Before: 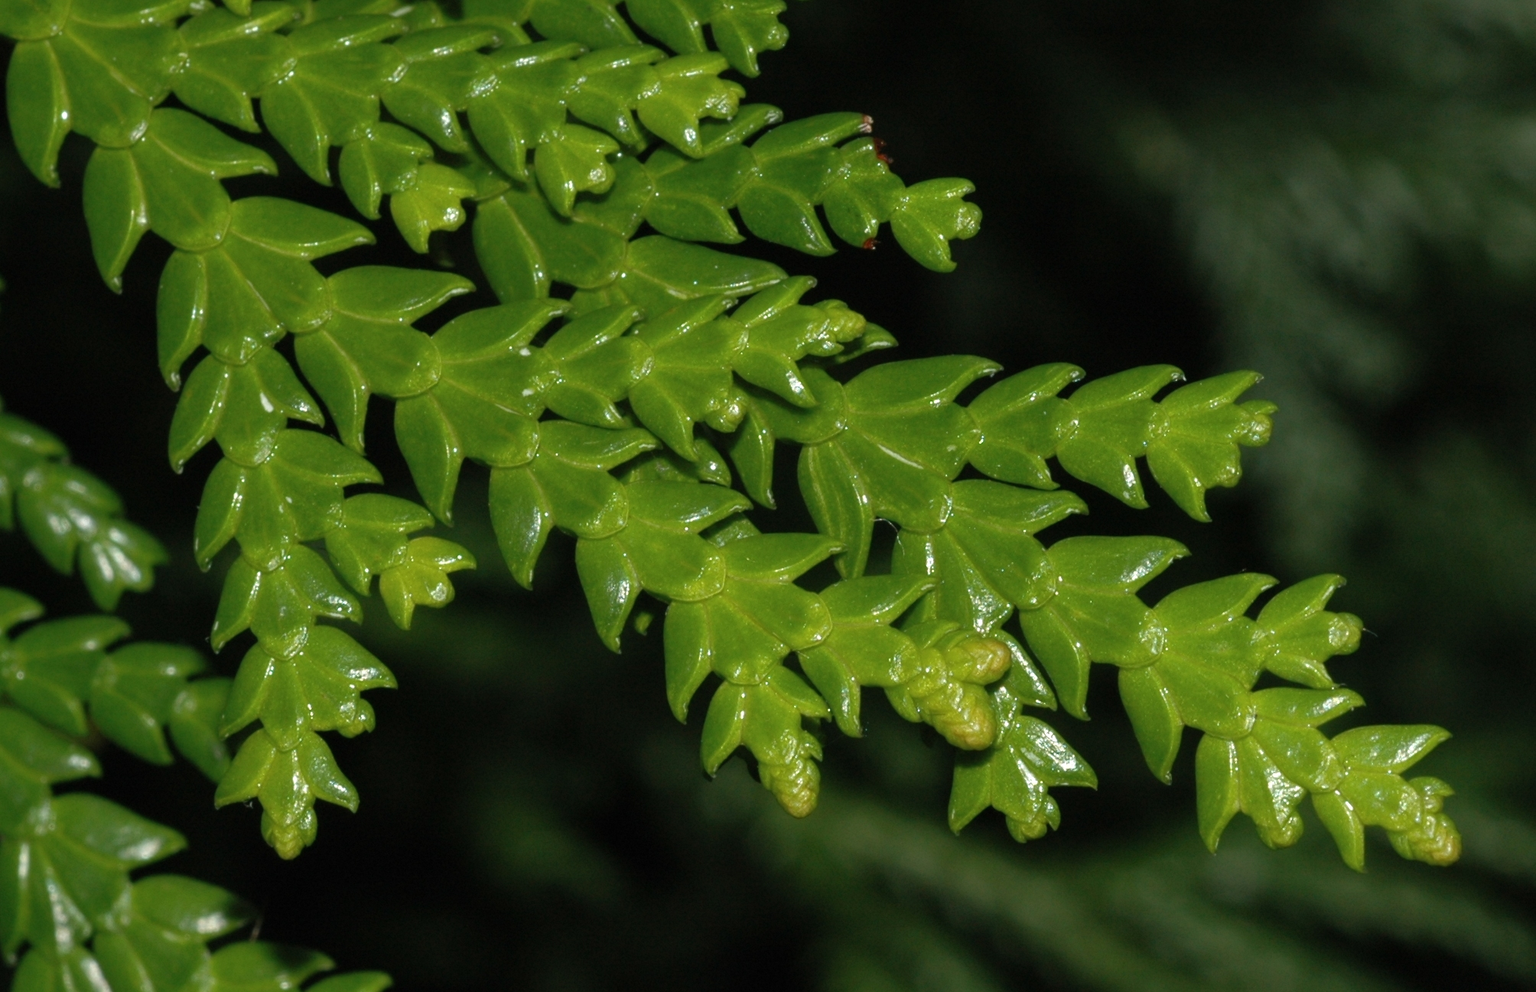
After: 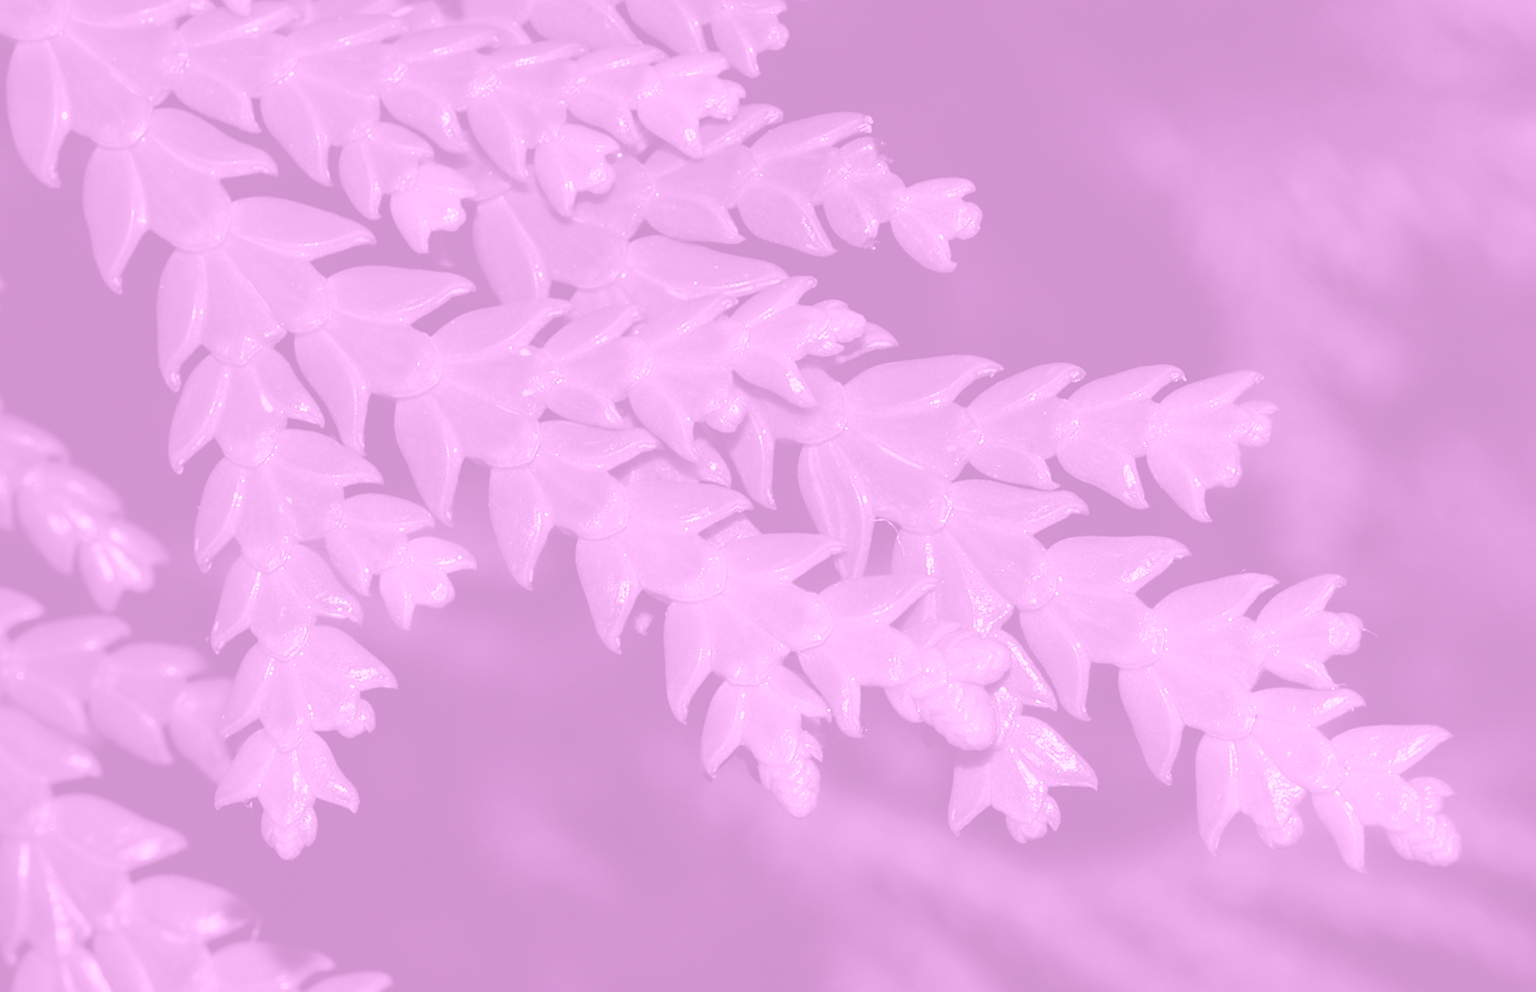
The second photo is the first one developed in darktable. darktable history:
colorize: hue 331.2°, saturation 75%, source mix 30.28%, lightness 70.52%, version 1
sharpen: on, module defaults
